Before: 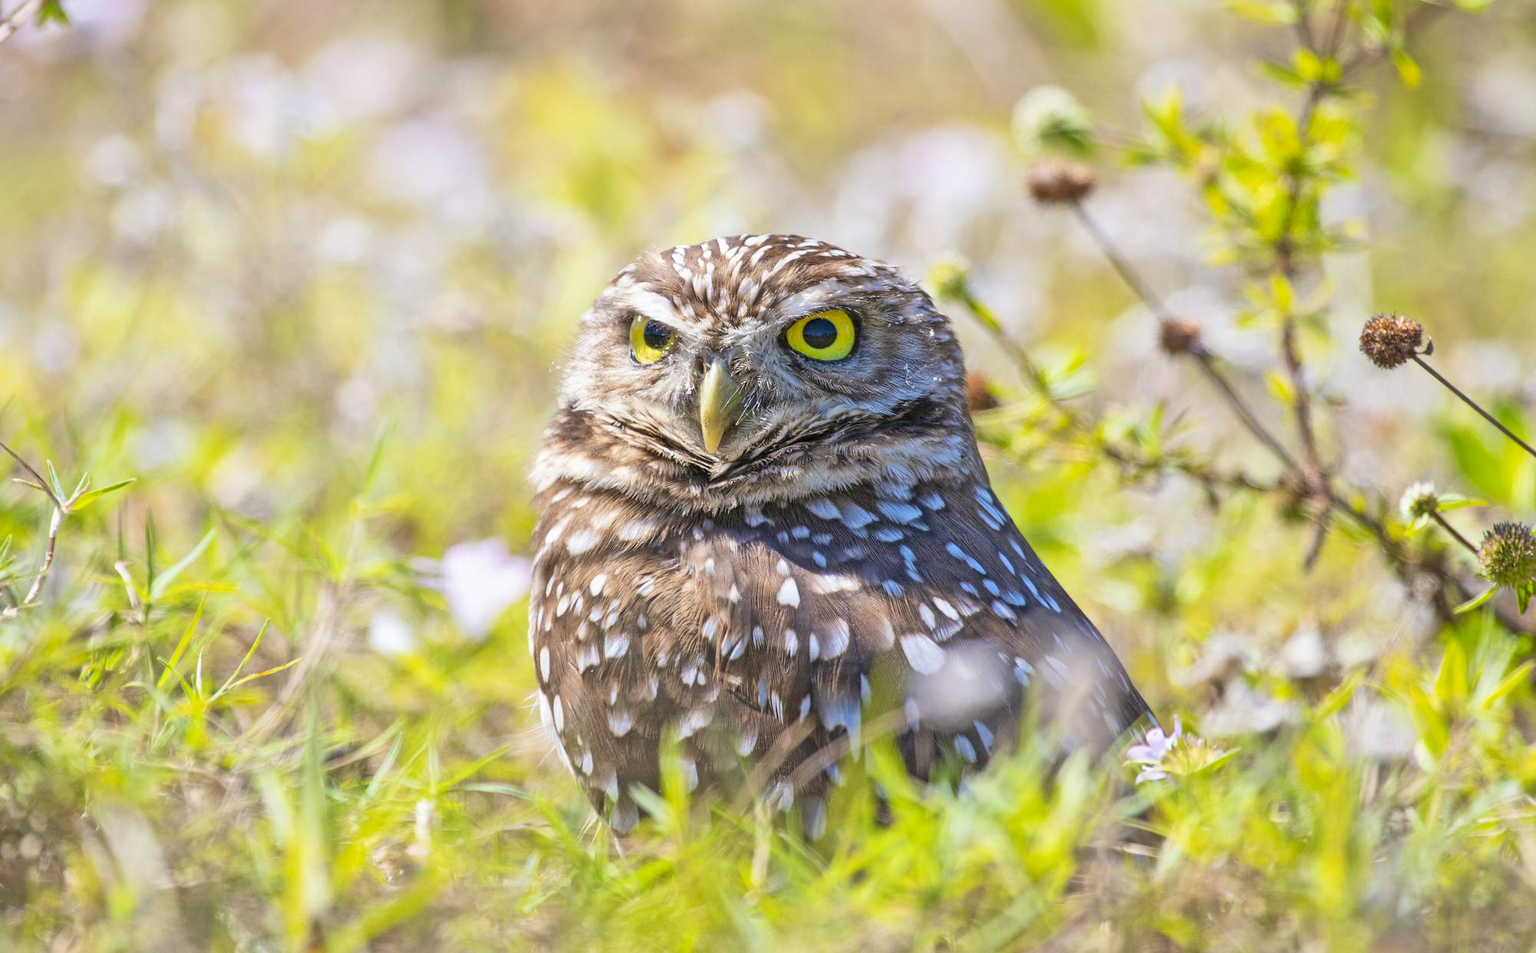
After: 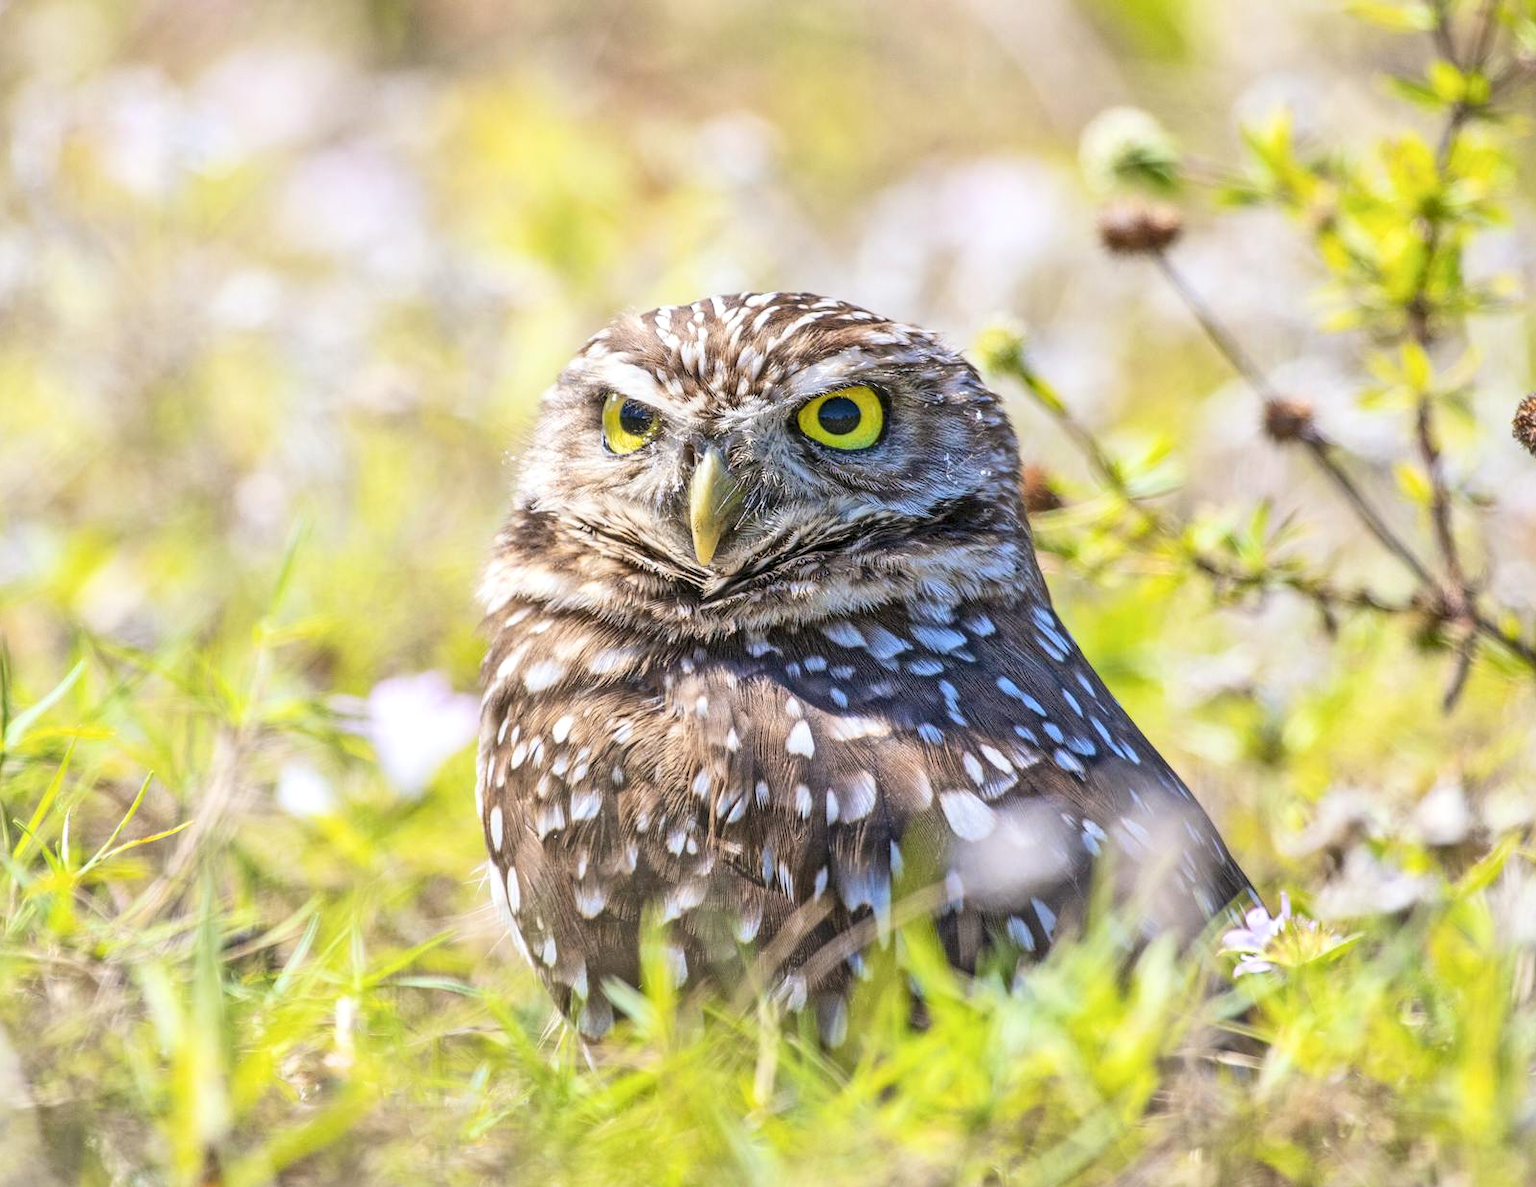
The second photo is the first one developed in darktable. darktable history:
contrast brightness saturation: contrast 0.15, brightness 0.05
local contrast: on, module defaults
crop and rotate: left 9.597%, right 10.195%
